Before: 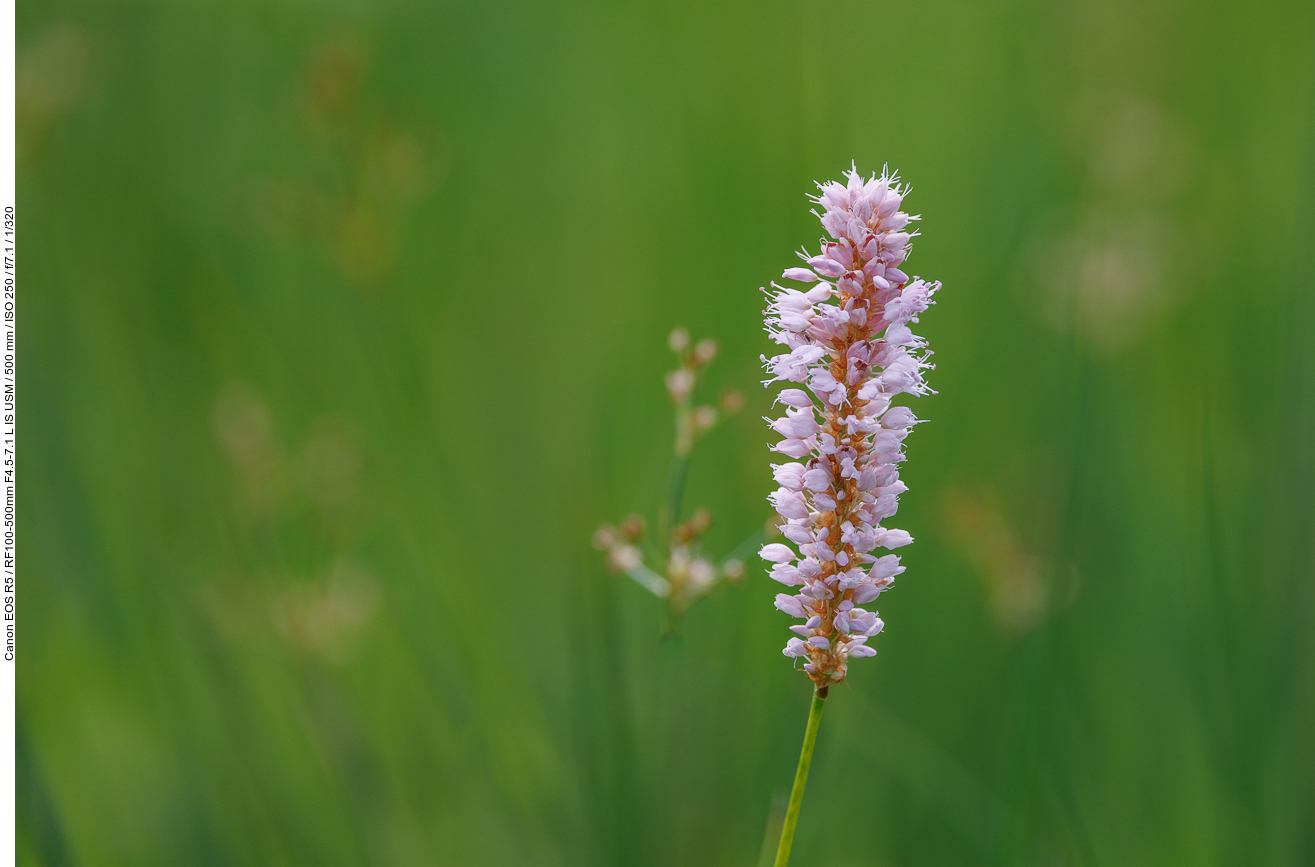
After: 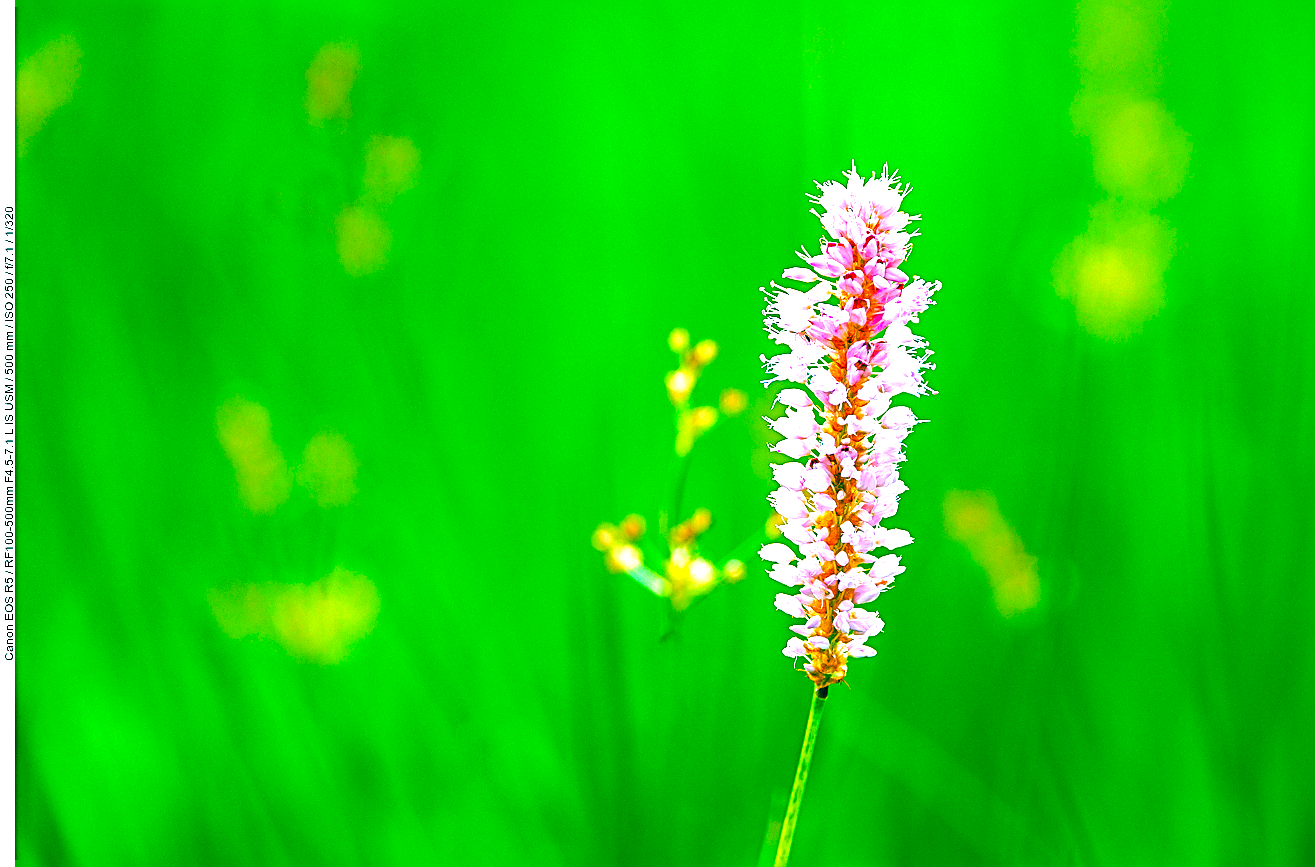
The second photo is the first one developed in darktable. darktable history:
sharpen: radius 2.603, amount 0.695
color balance rgb: global offset › luminance -0.549%, global offset › chroma 0.91%, global offset › hue 172.95°, linear chroma grading › global chroma 8.681%, perceptual saturation grading › global saturation 31.088%, perceptual brilliance grading › highlights 10.977%, perceptual brilliance grading › shadows -11.067%, global vibrance 41.13%
tone equalizer: -8 EV -0.423 EV, -7 EV -0.408 EV, -6 EV -0.345 EV, -5 EV -0.194 EV, -3 EV 0.247 EV, -2 EV 0.316 EV, -1 EV 0.404 EV, +0 EV 0.401 EV, edges refinement/feathering 500, mask exposure compensation -1.57 EV, preserve details no
contrast brightness saturation: saturation 0.502
exposure: black level correction 0, exposure 1.2 EV, compensate highlight preservation false
